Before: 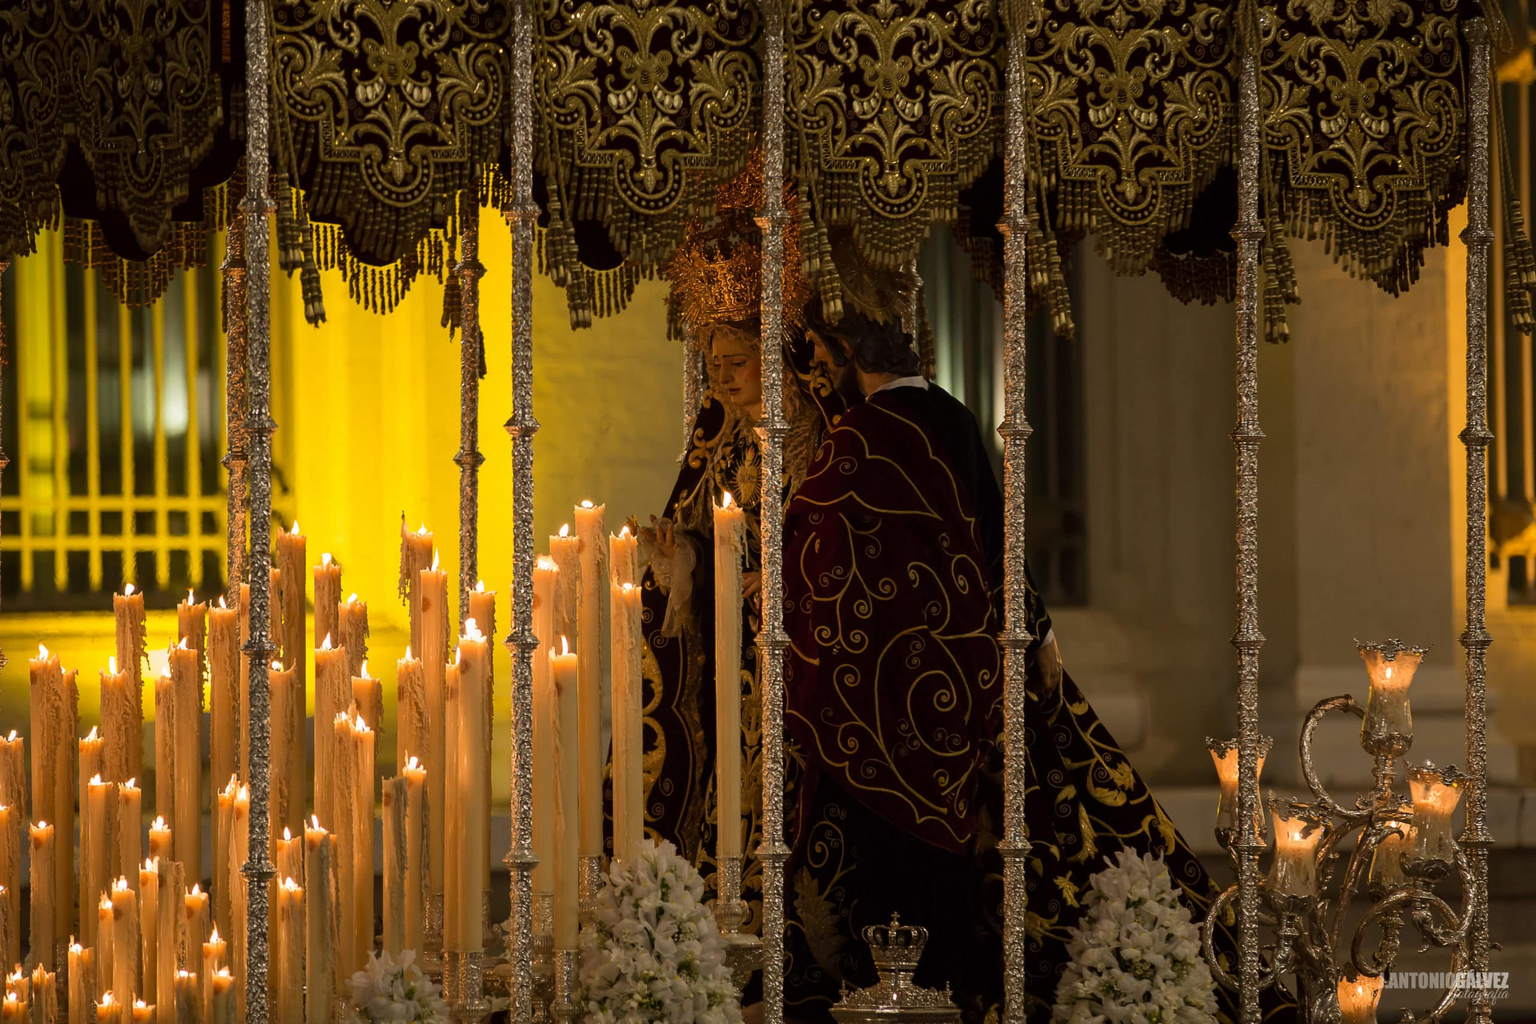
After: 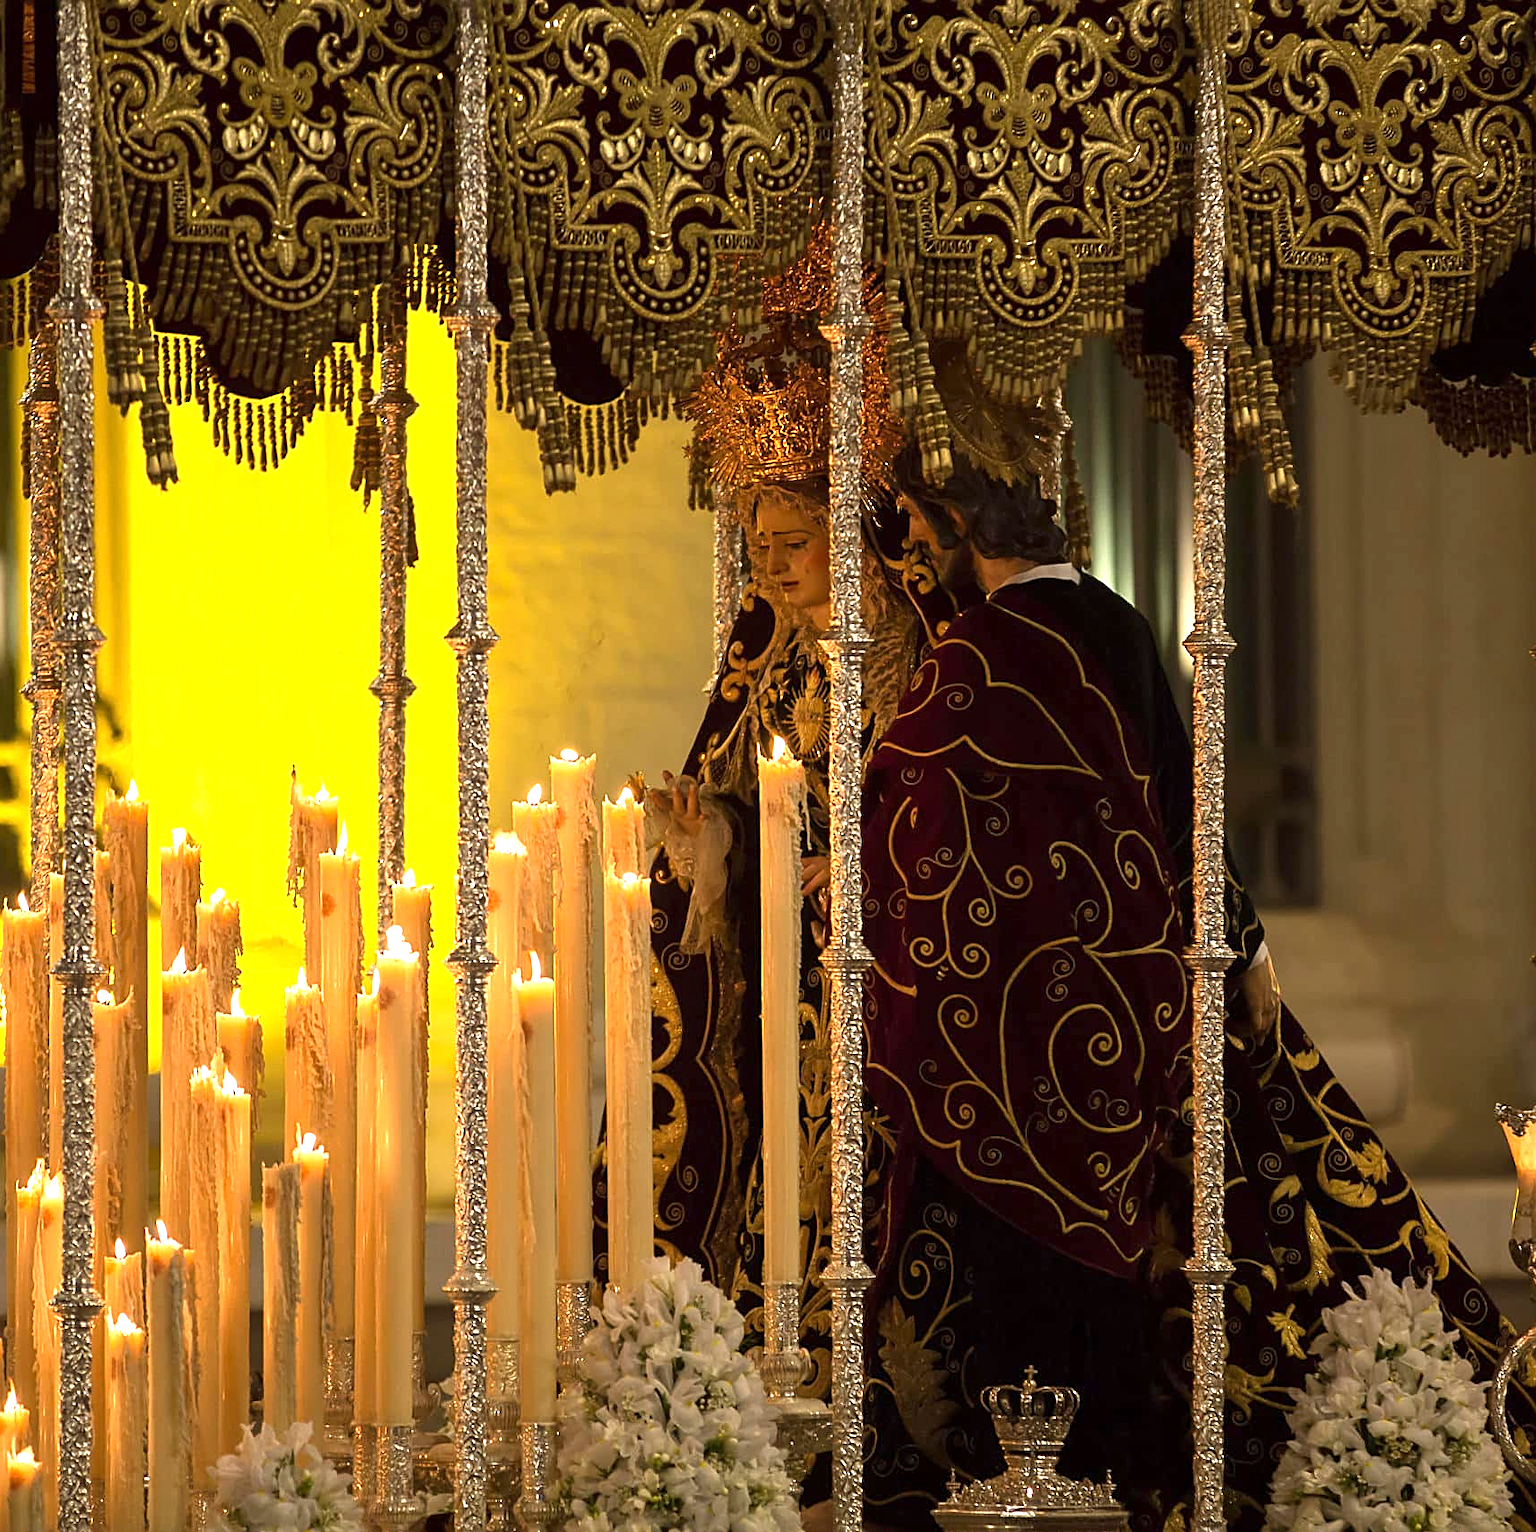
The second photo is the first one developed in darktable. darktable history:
crop and rotate: left 13.486%, right 19.688%
exposure: exposure 1.089 EV, compensate exposure bias true, compensate highlight preservation false
sharpen: on, module defaults
